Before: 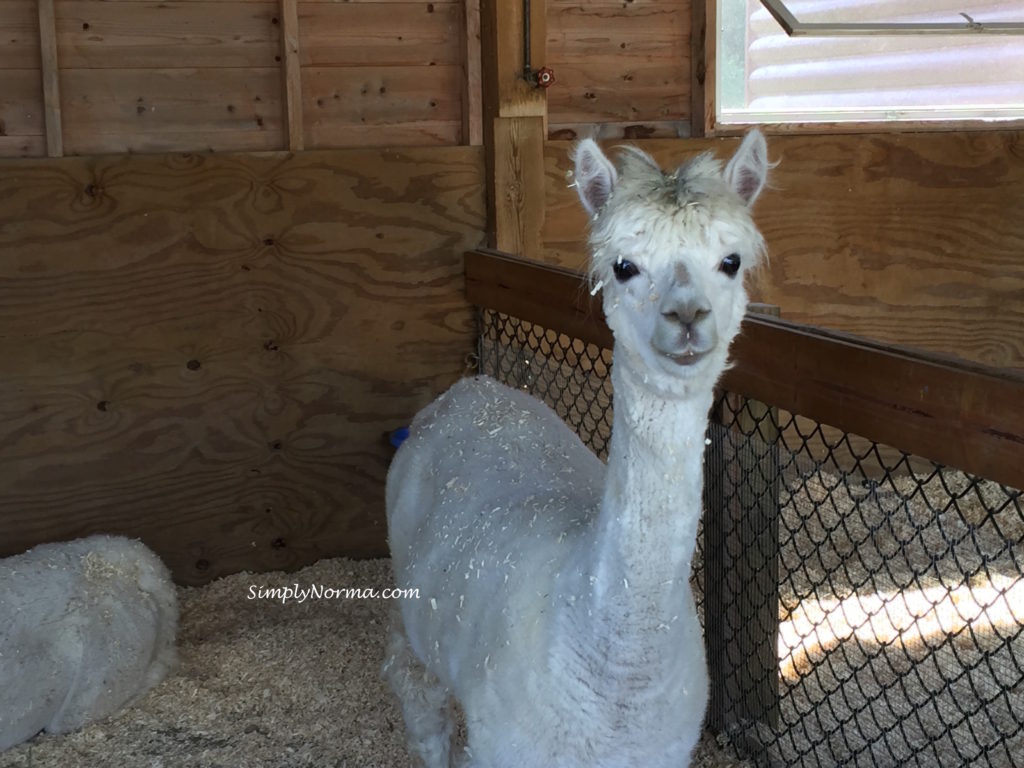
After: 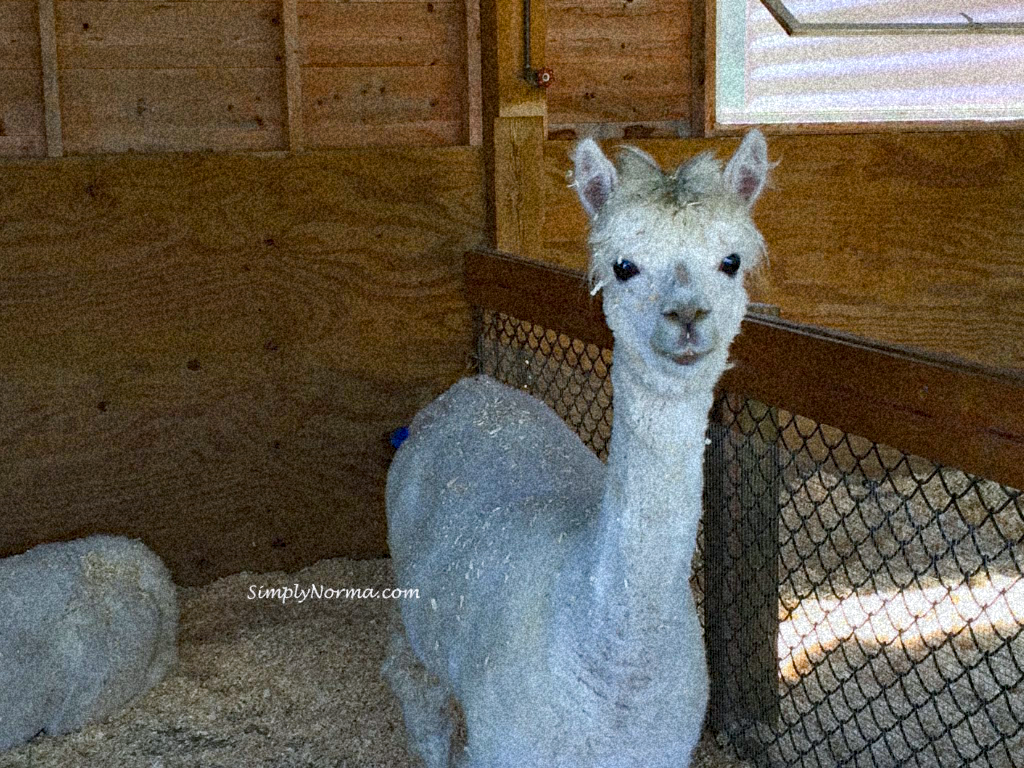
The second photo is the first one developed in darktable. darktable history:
tone curve: curves: ch0 [(0.016, 0.023) (0.248, 0.252) (0.732, 0.797) (1, 1)], color space Lab, linked channels, preserve colors none
grain: coarseness 46.9 ISO, strength 50.21%, mid-tones bias 0%
color balance rgb: shadows lift › chroma 1%, shadows lift › hue 113°, highlights gain › chroma 0.2%, highlights gain › hue 333°, perceptual saturation grading › global saturation 20%, perceptual saturation grading › highlights -25%, perceptual saturation grading › shadows 25%, contrast -10%
white balance: red 0.982, blue 1.018
haze removal: compatibility mode true, adaptive false
